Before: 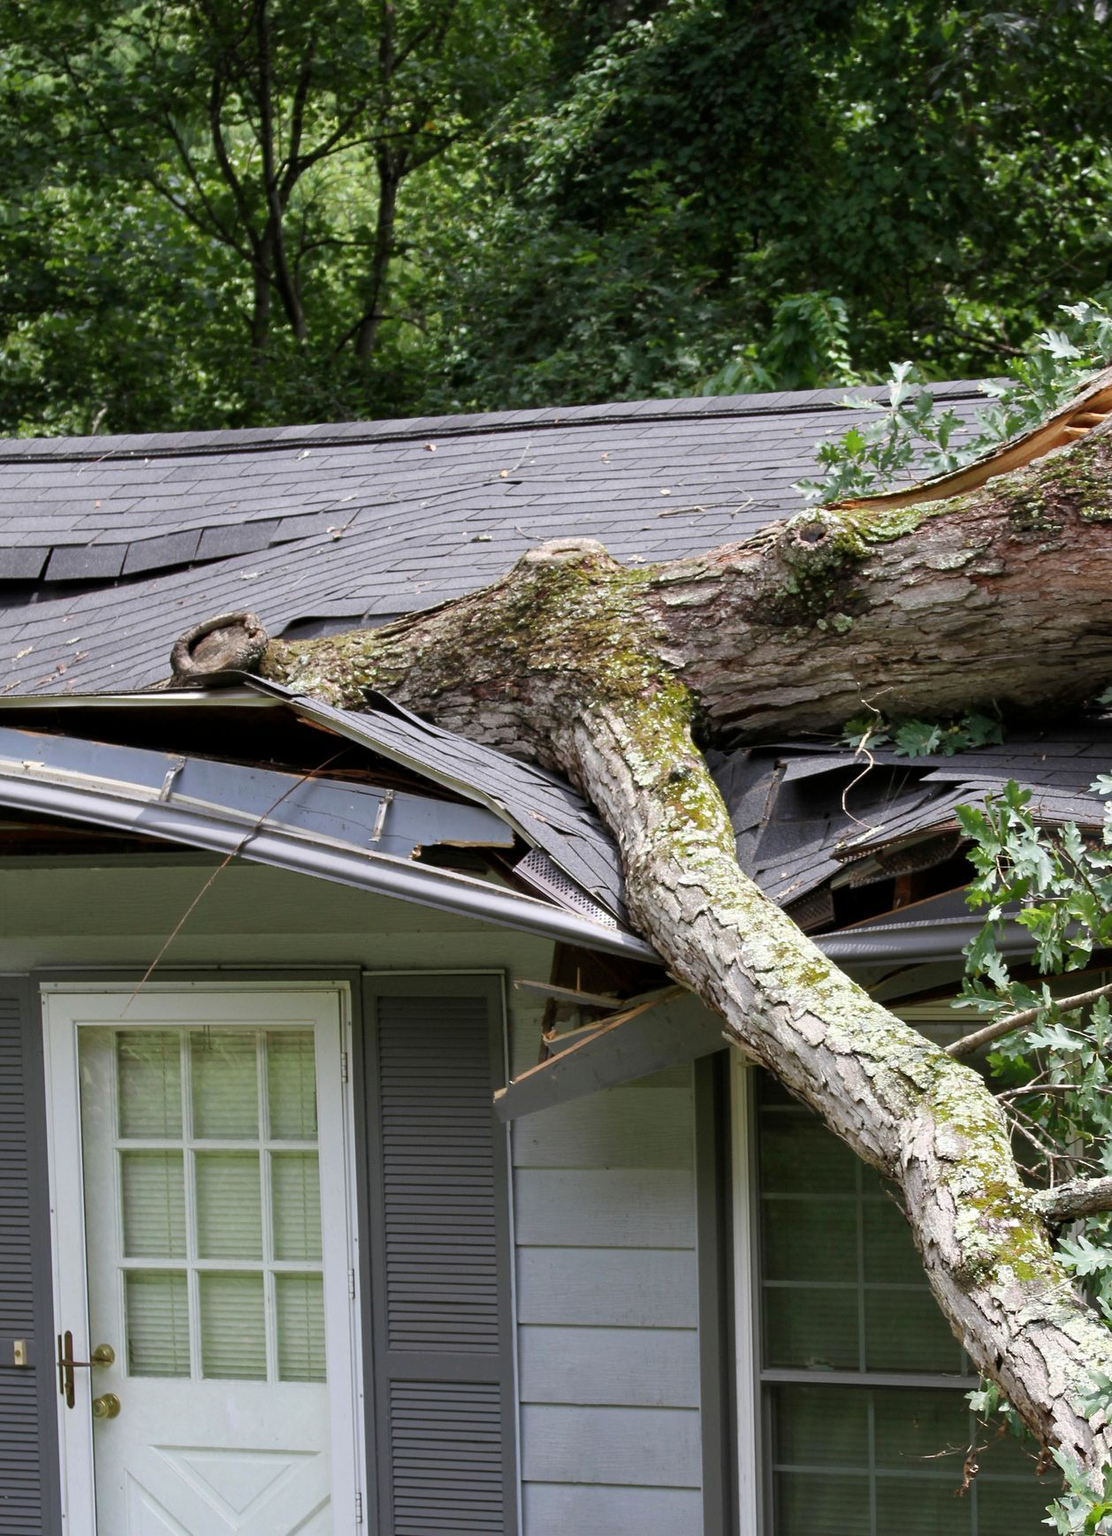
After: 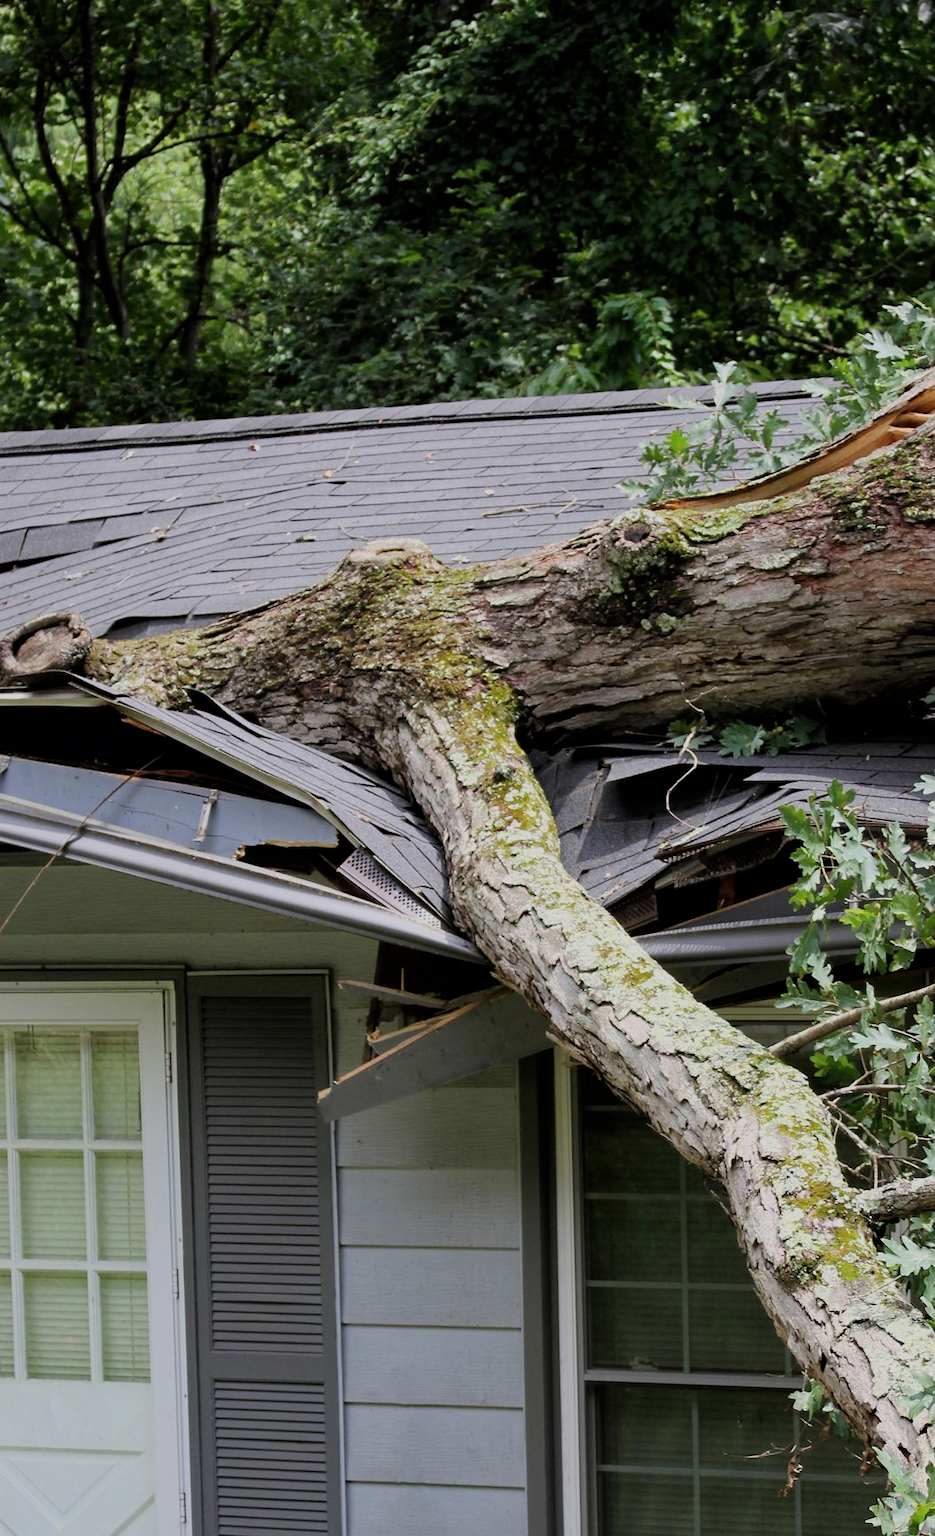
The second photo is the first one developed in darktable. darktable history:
crop: left 15.84%
filmic rgb: black relative exposure -7.65 EV, white relative exposure 4.56 EV, threshold 5.97 EV, hardness 3.61, color science v6 (2022), enable highlight reconstruction true
